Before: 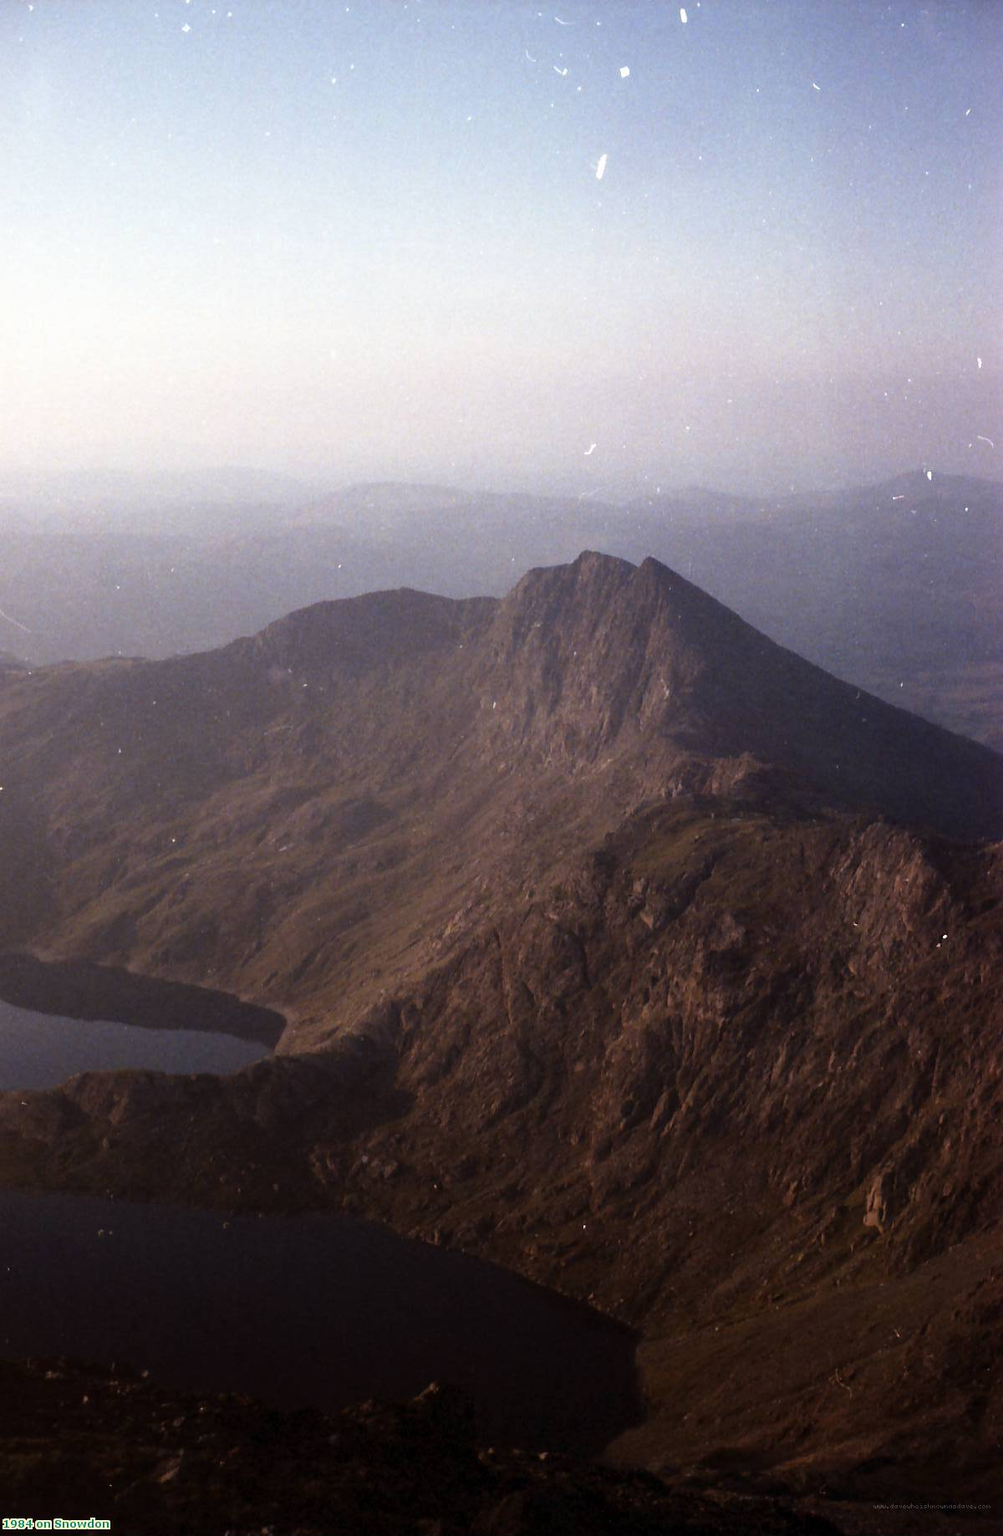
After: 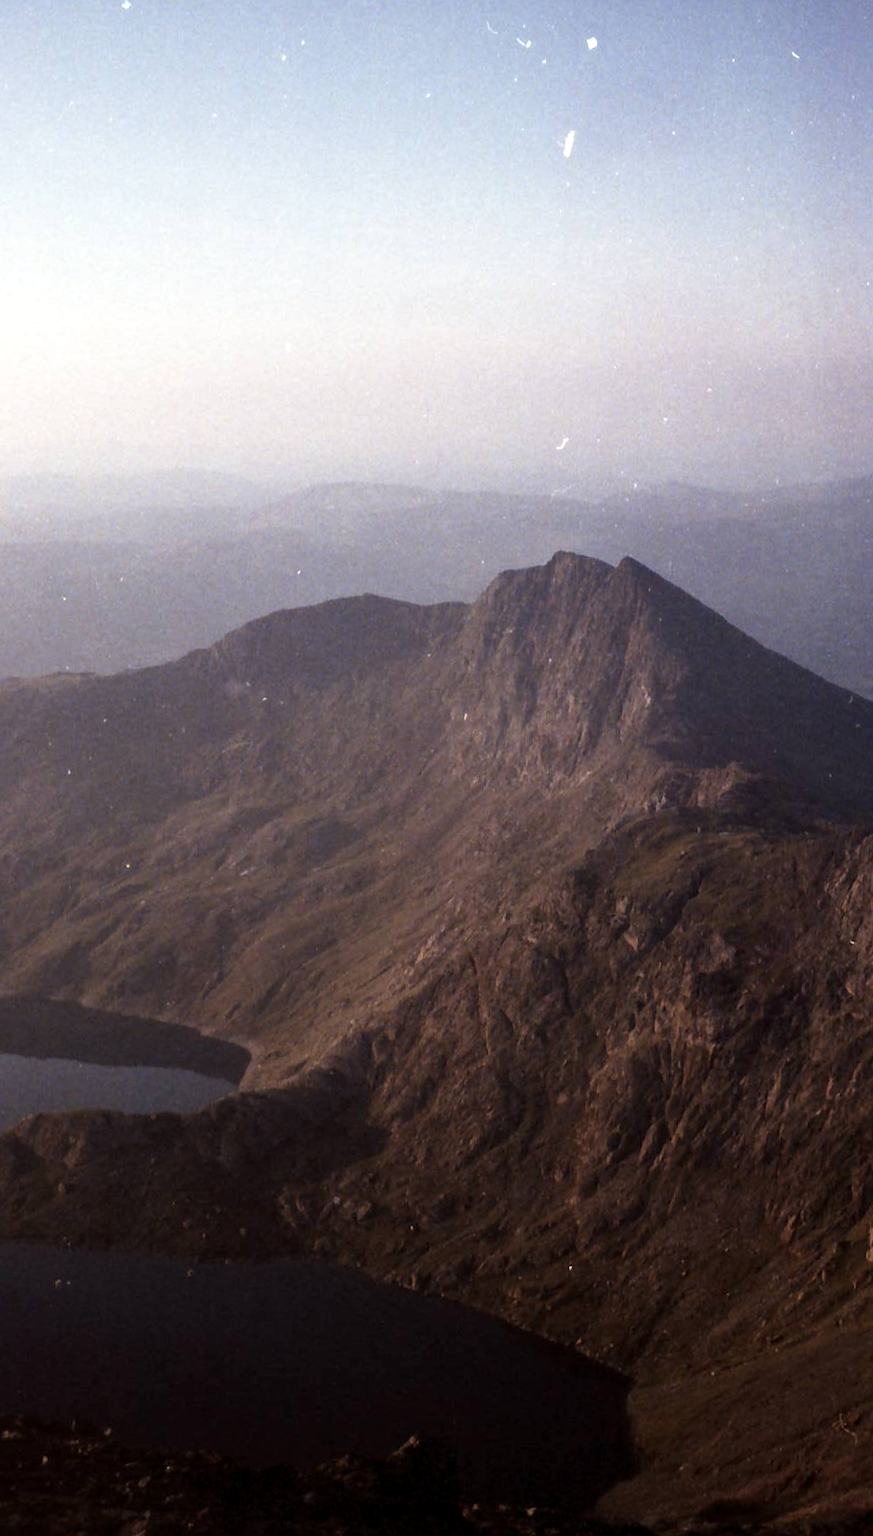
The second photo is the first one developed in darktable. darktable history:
crop and rotate: angle 1°, left 4.281%, top 0.642%, right 11.383%, bottom 2.486%
local contrast: on, module defaults
